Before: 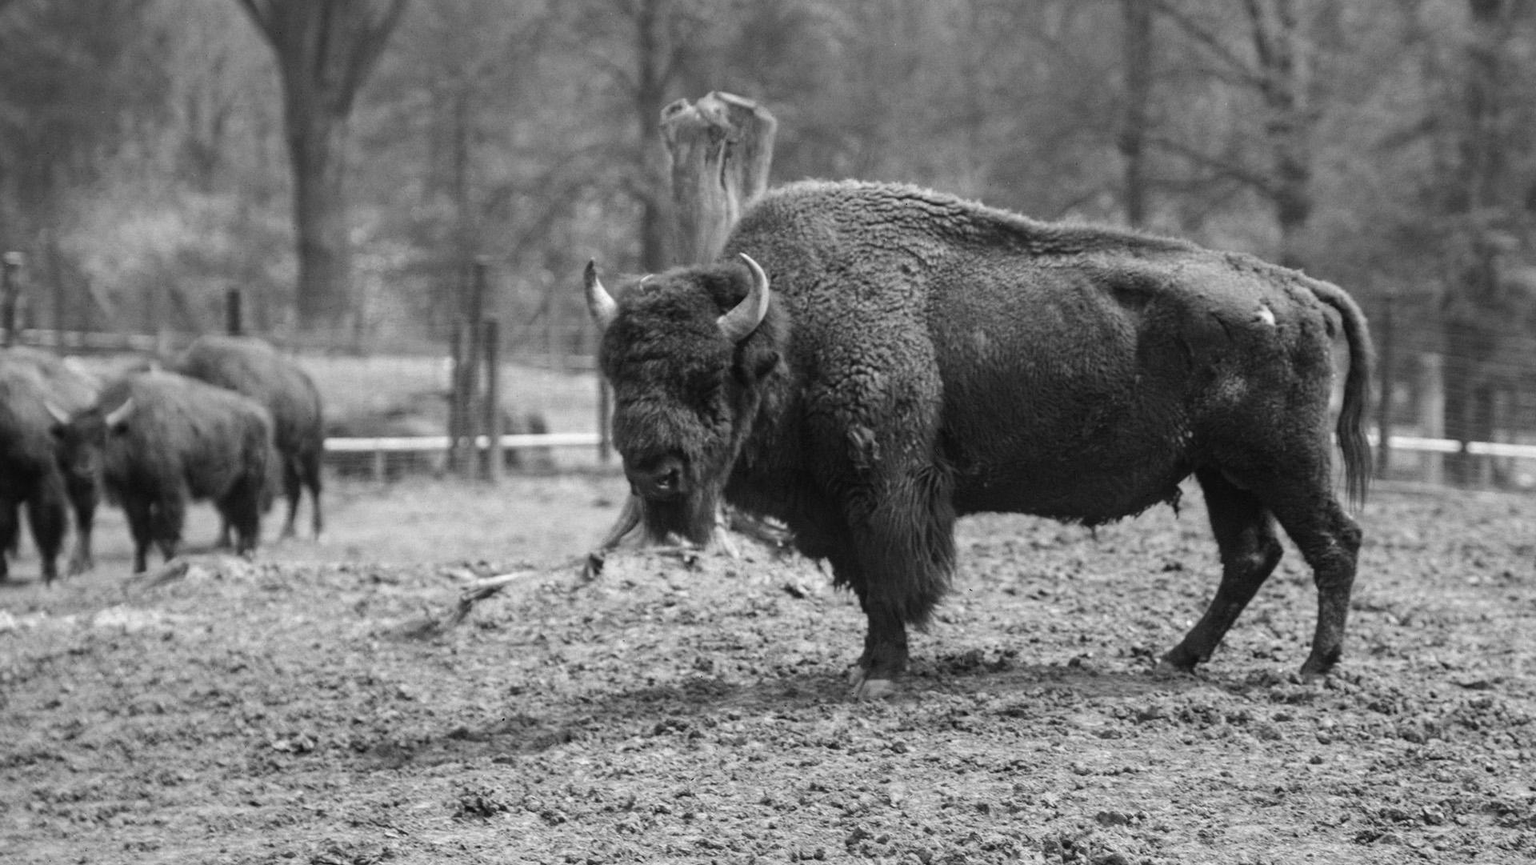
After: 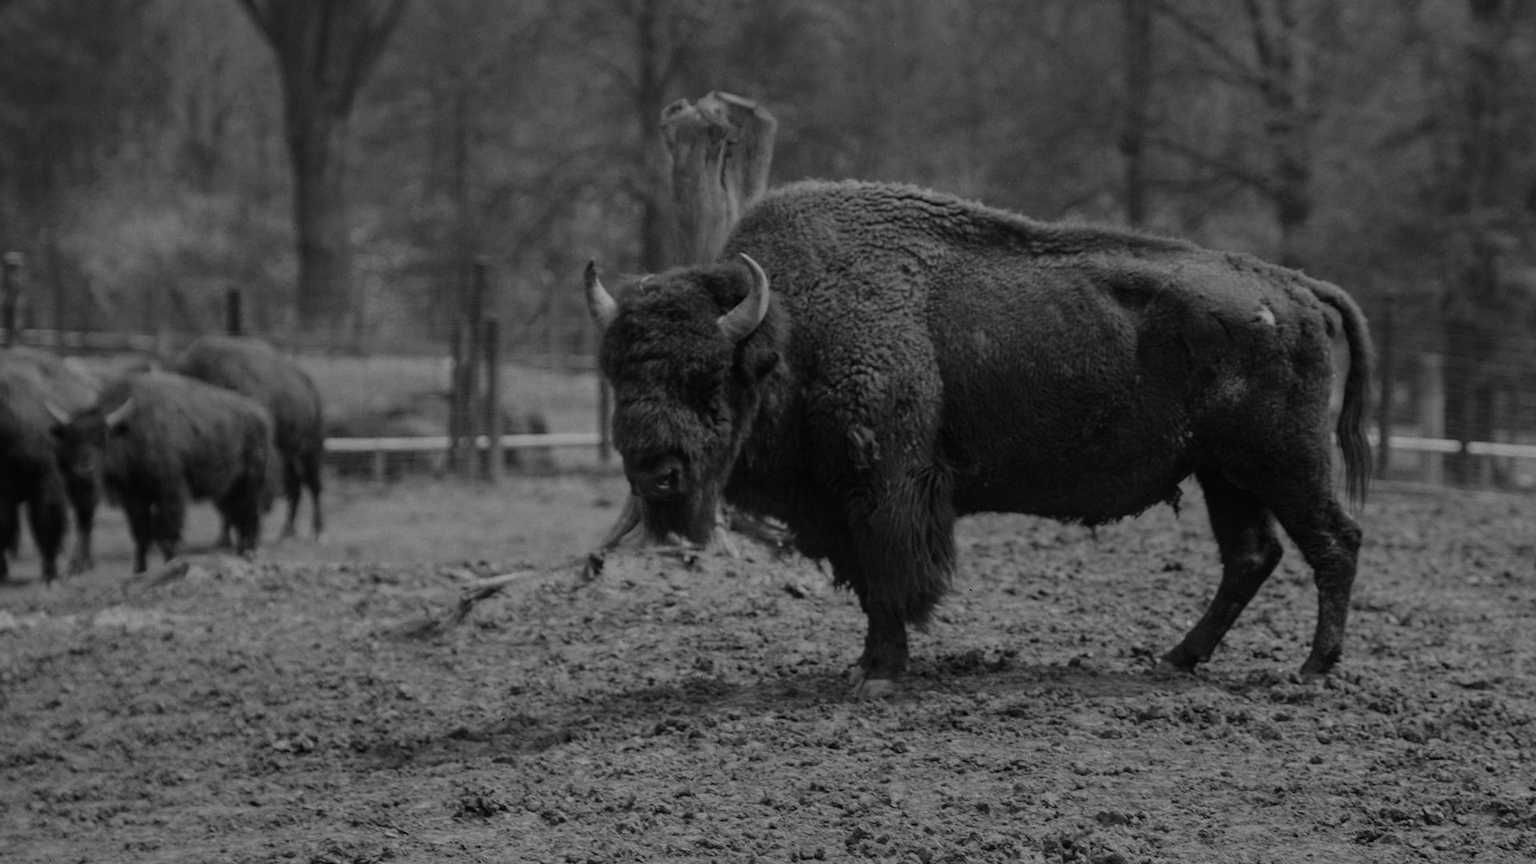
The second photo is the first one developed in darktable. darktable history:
exposure: exposure -1.468 EV, compensate highlight preservation false
tone equalizer: on, module defaults
